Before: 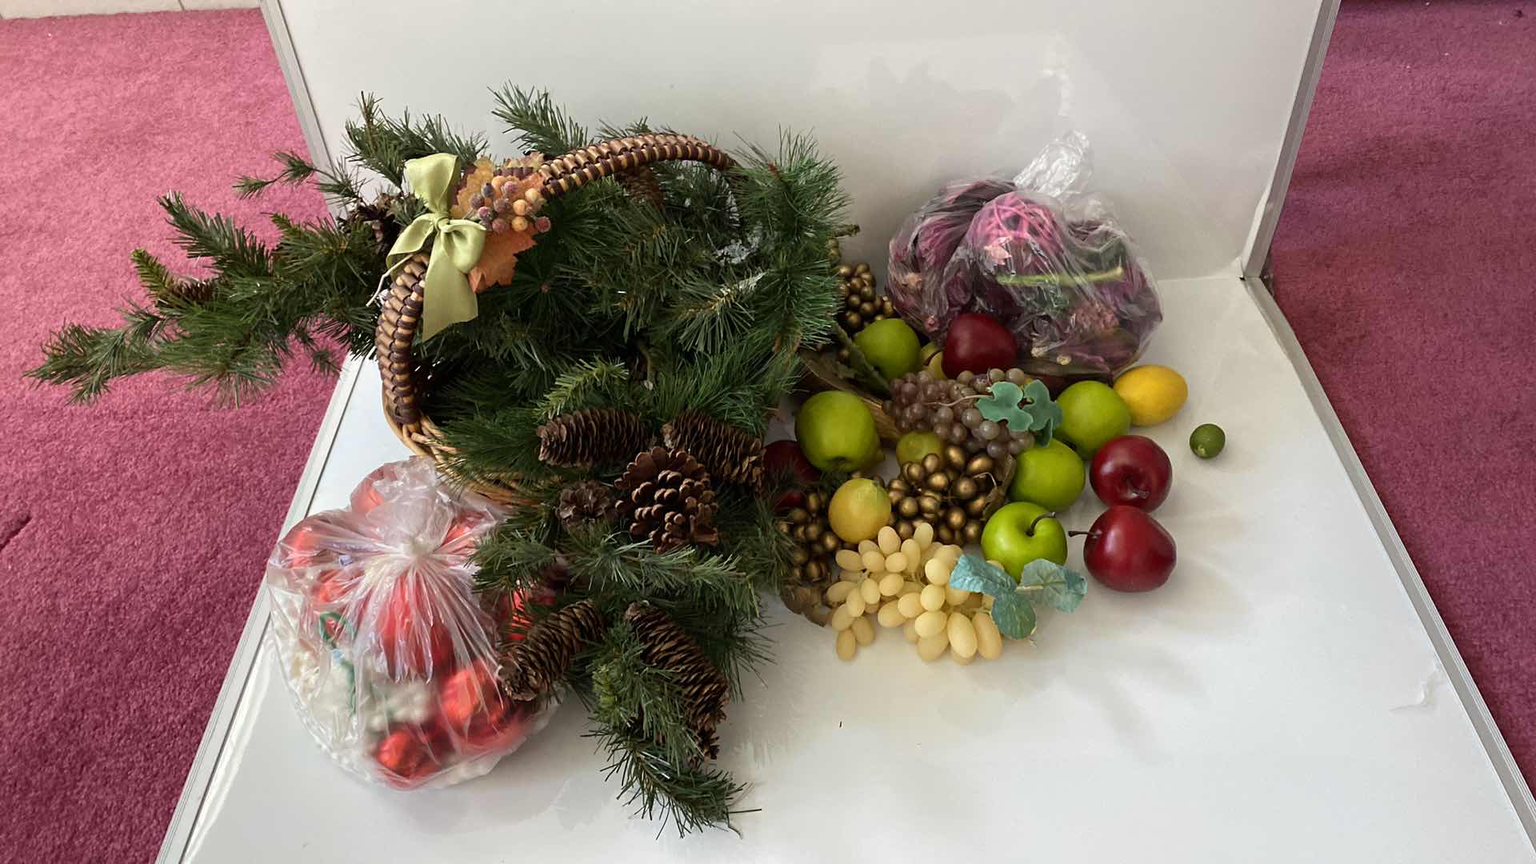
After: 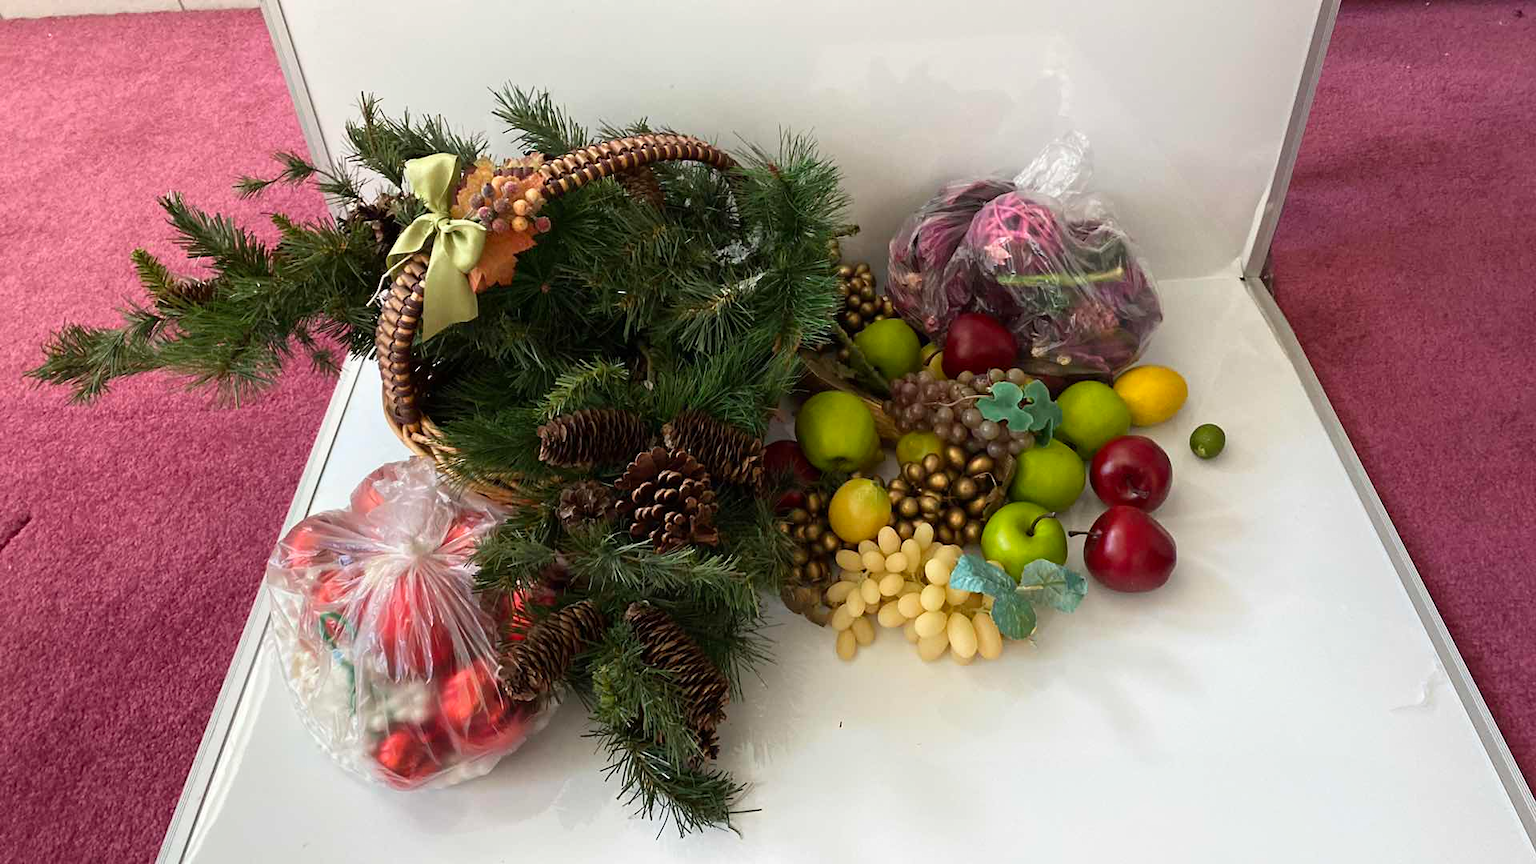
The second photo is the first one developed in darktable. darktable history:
shadows and highlights: shadows -0.193, highlights 39.3
